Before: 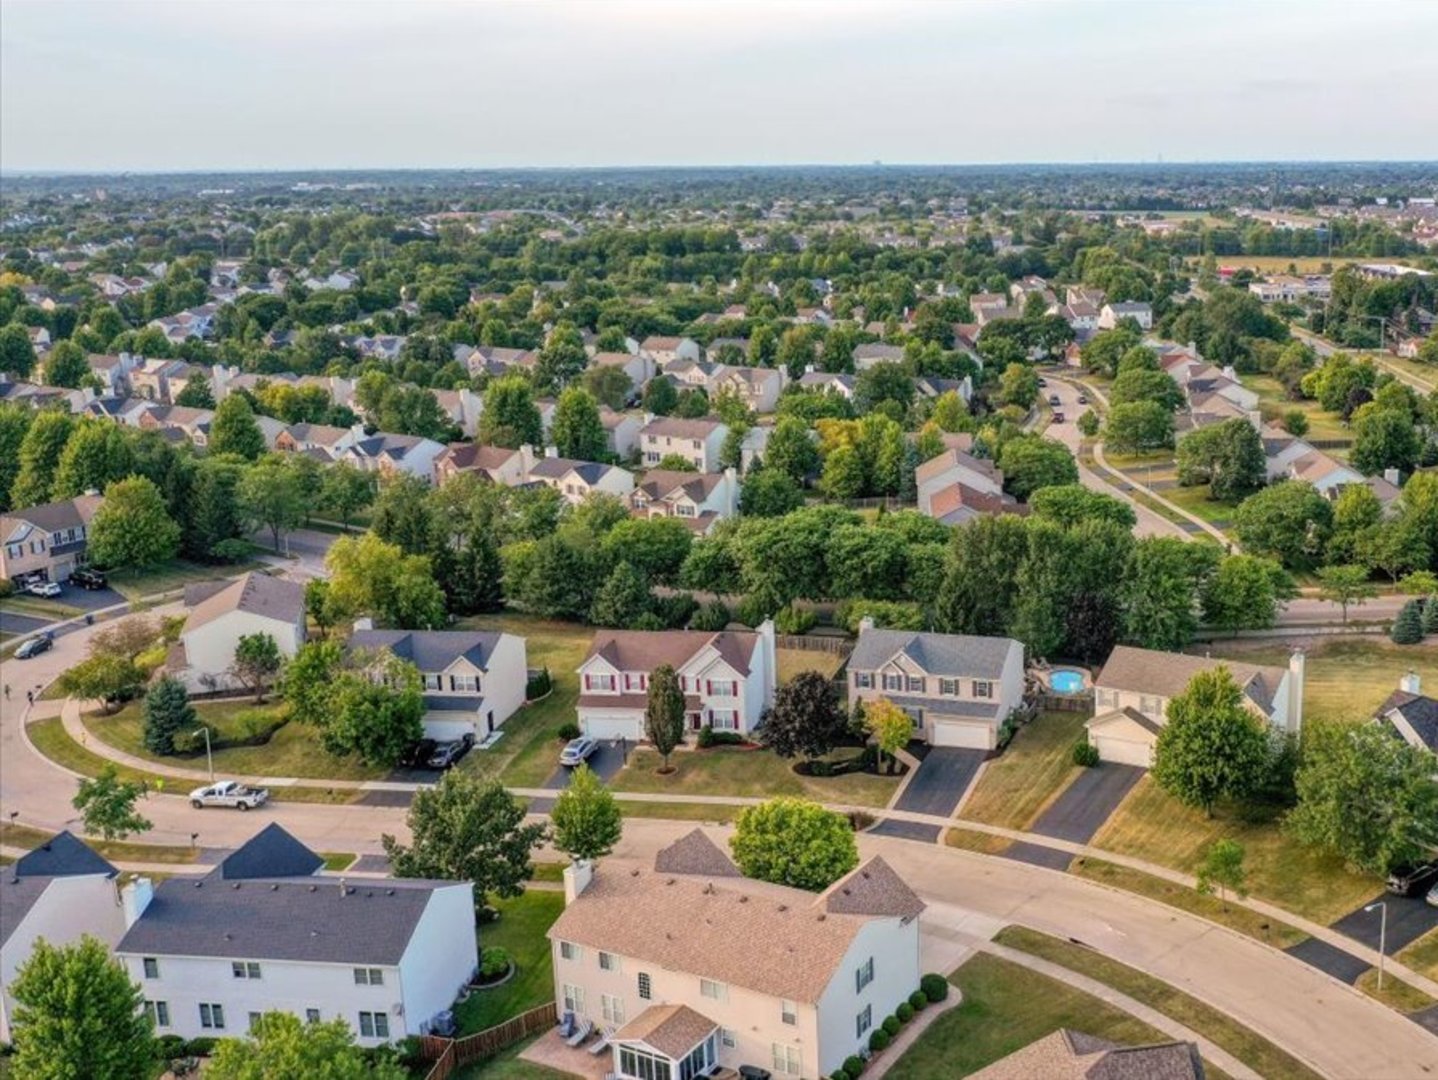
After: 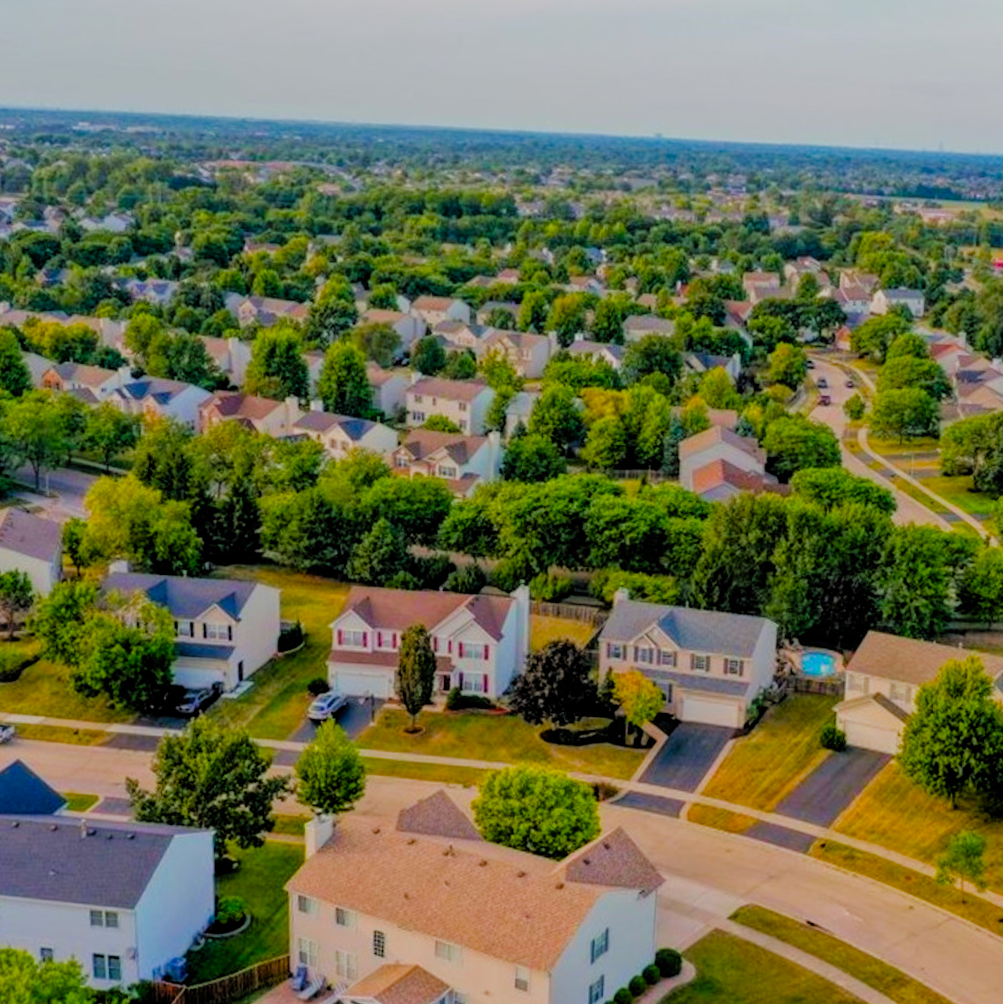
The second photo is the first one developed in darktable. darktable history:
white balance: emerald 1
crop and rotate: angle -3.27°, left 14.277%, top 0.028%, right 10.766%, bottom 0.028%
filmic rgb: black relative exposure -4.4 EV, white relative exposure 5 EV, threshold 3 EV, hardness 2.23, latitude 40.06%, contrast 1.15, highlights saturation mix 10%, shadows ↔ highlights balance 1.04%, preserve chrominance RGB euclidean norm (legacy), color science v4 (2020), enable highlight reconstruction true
color balance rgb: linear chroma grading › global chroma 9.31%, global vibrance 41.49%
